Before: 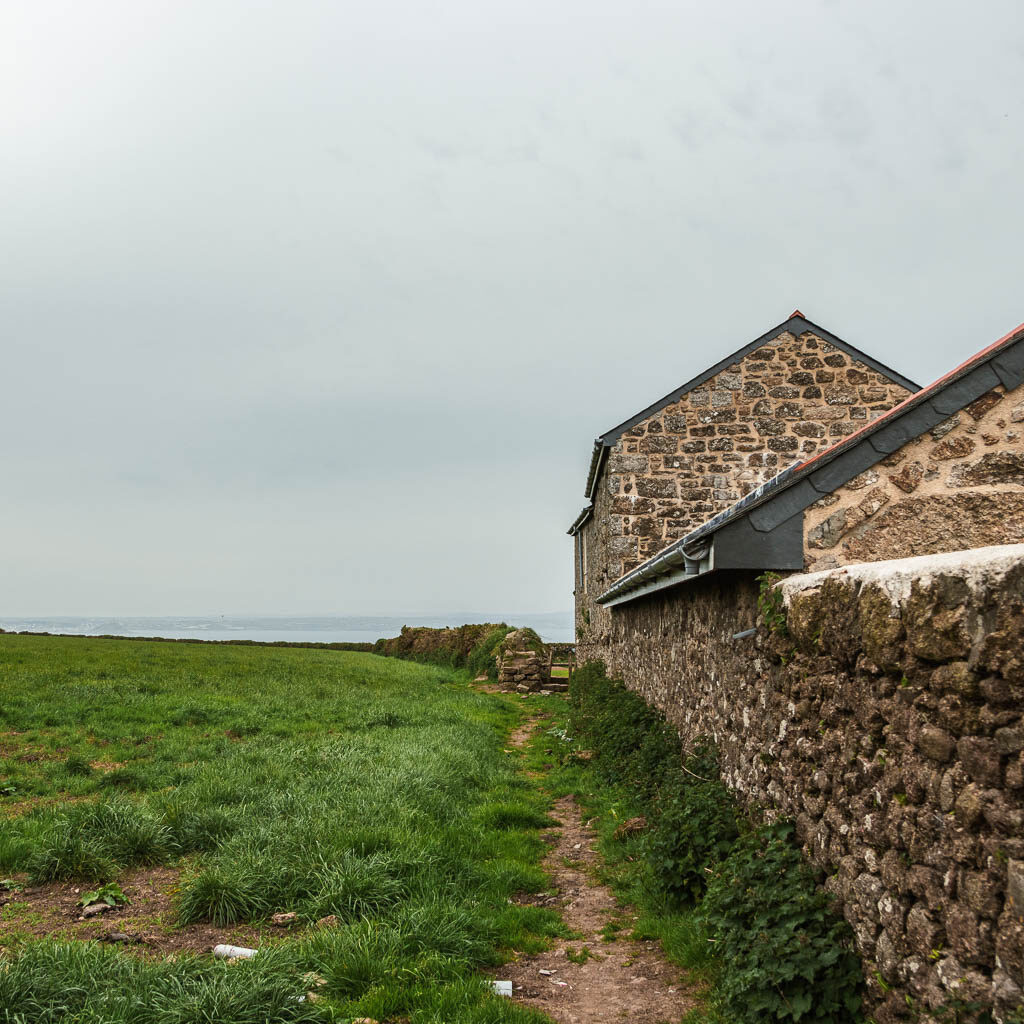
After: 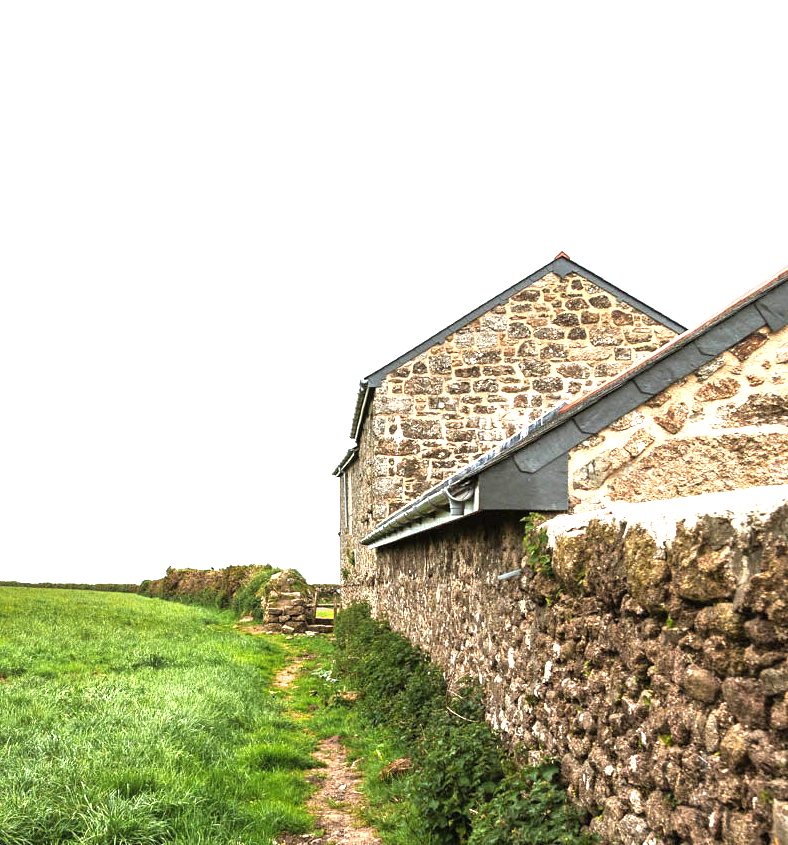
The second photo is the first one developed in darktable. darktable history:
crop: left 22.992%, top 5.838%, bottom 11.563%
exposure: black level correction 0, exposure 1.289 EV, compensate highlight preservation false
tone equalizer: -8 EV -0.403 EV, -7 EV -0.396 EV, -6 EV -0.369 EV, -5 EV -0.209 EV, -3 EV 0.235 EV, -2 EV 0.351 EV, -1 EV 0.371 EV, +0 EV 0.394 EV
